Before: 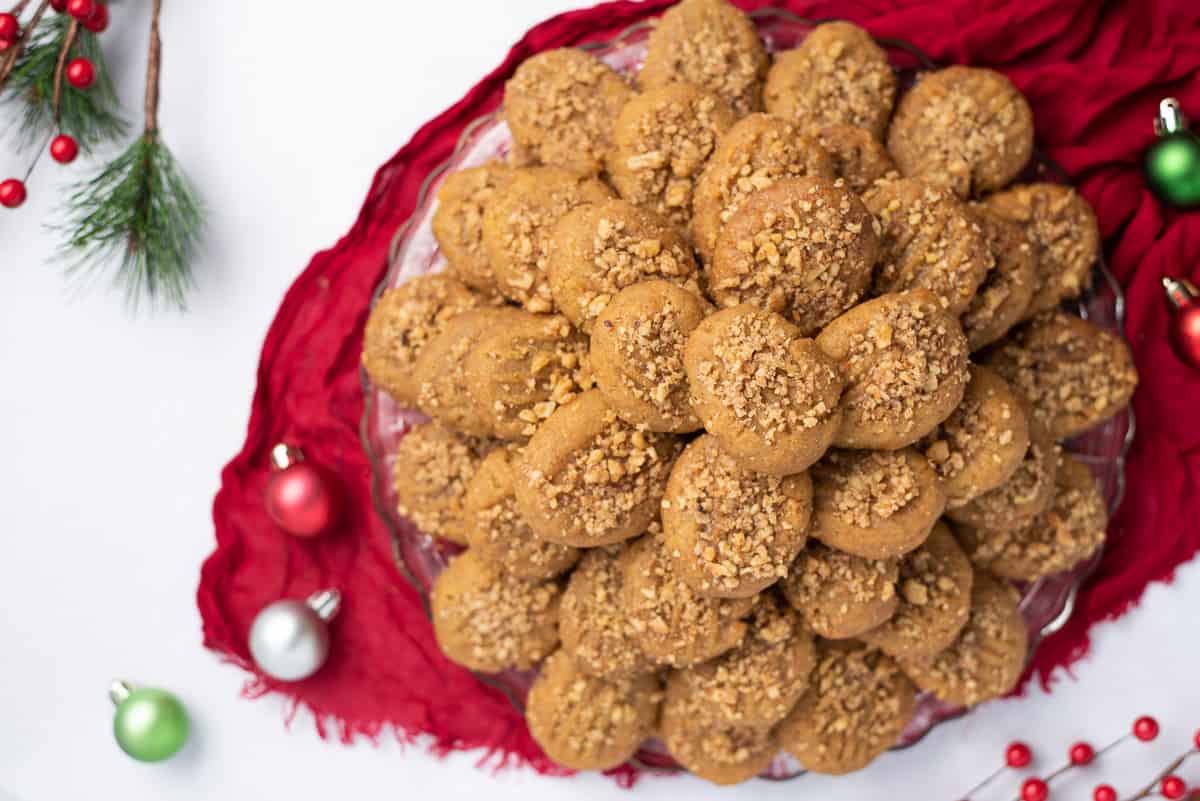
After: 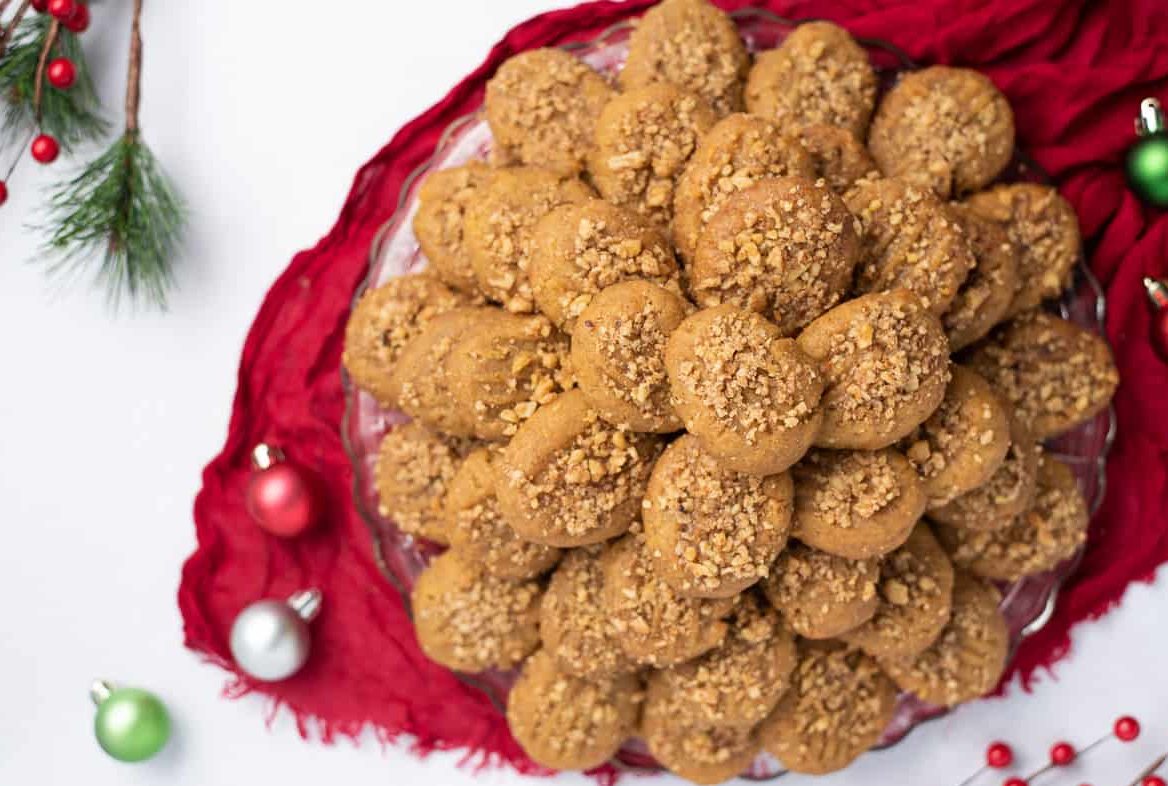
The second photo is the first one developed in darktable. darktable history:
crop: left 1.643%, right 0.274%, bottom 1.573%
